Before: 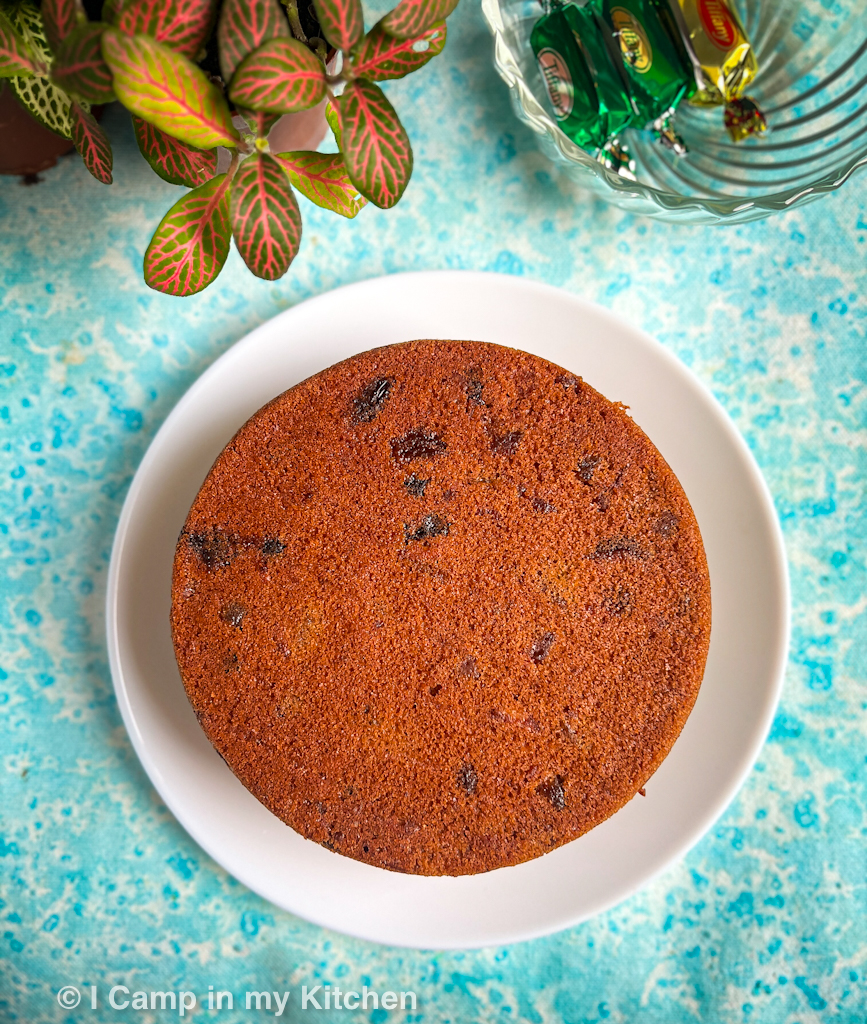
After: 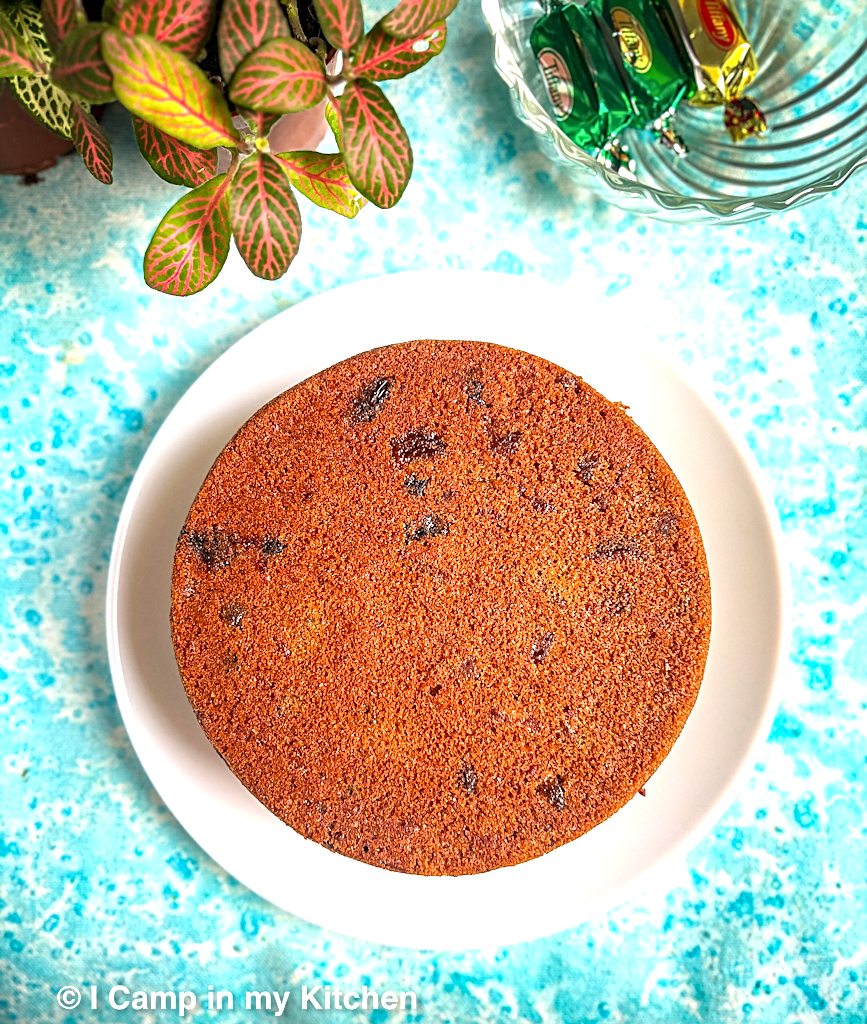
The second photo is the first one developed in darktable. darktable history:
local contrast: on, module defaults
exposure: black level correction 0, exposure 0.7 EV, compensate exposure bias true, compensate highlight preservation false
sharpen: on, module defaults
